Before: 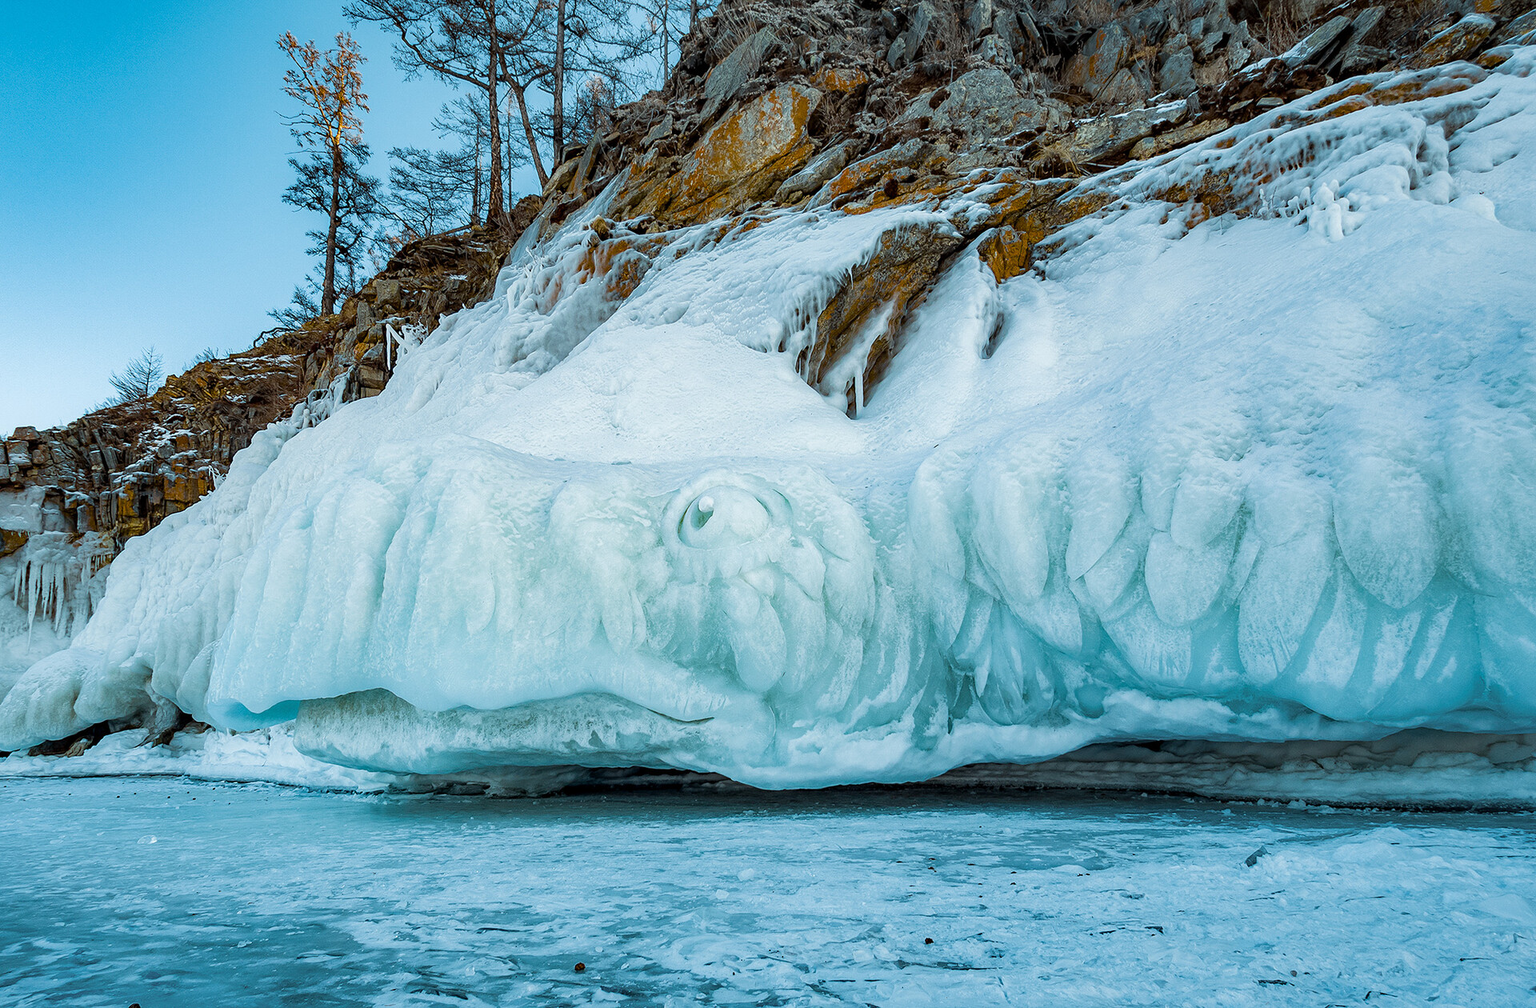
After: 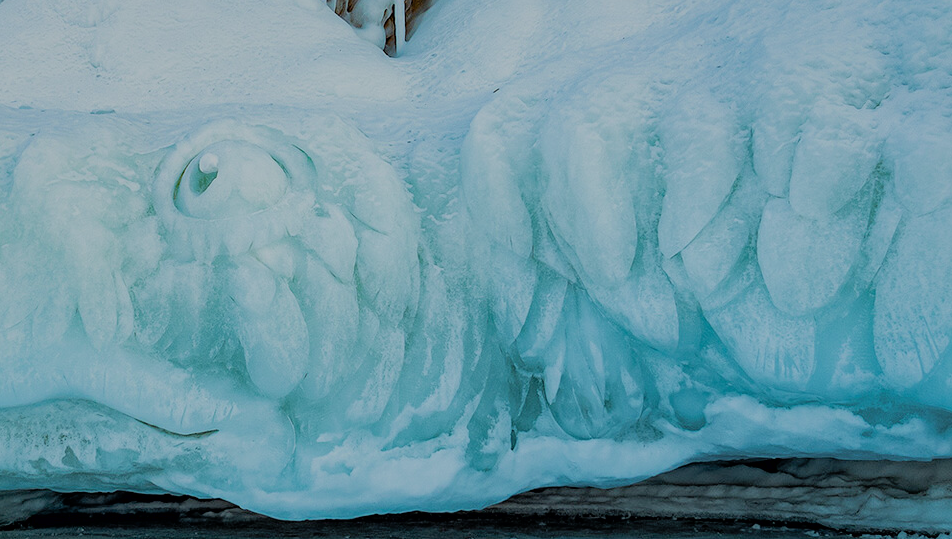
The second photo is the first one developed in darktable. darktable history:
filmic rgb: black relative exposure -6.93 EV, white relative exposure 5.67 EV, threshold 2.96 EV, hardness 2.85, color science v6 (2022), enable highlight reconstruction true
shadows and highlights: on, module defaults
crop: left 35.151%, top 37.123%, right 14.879%, bottom 20.093%
